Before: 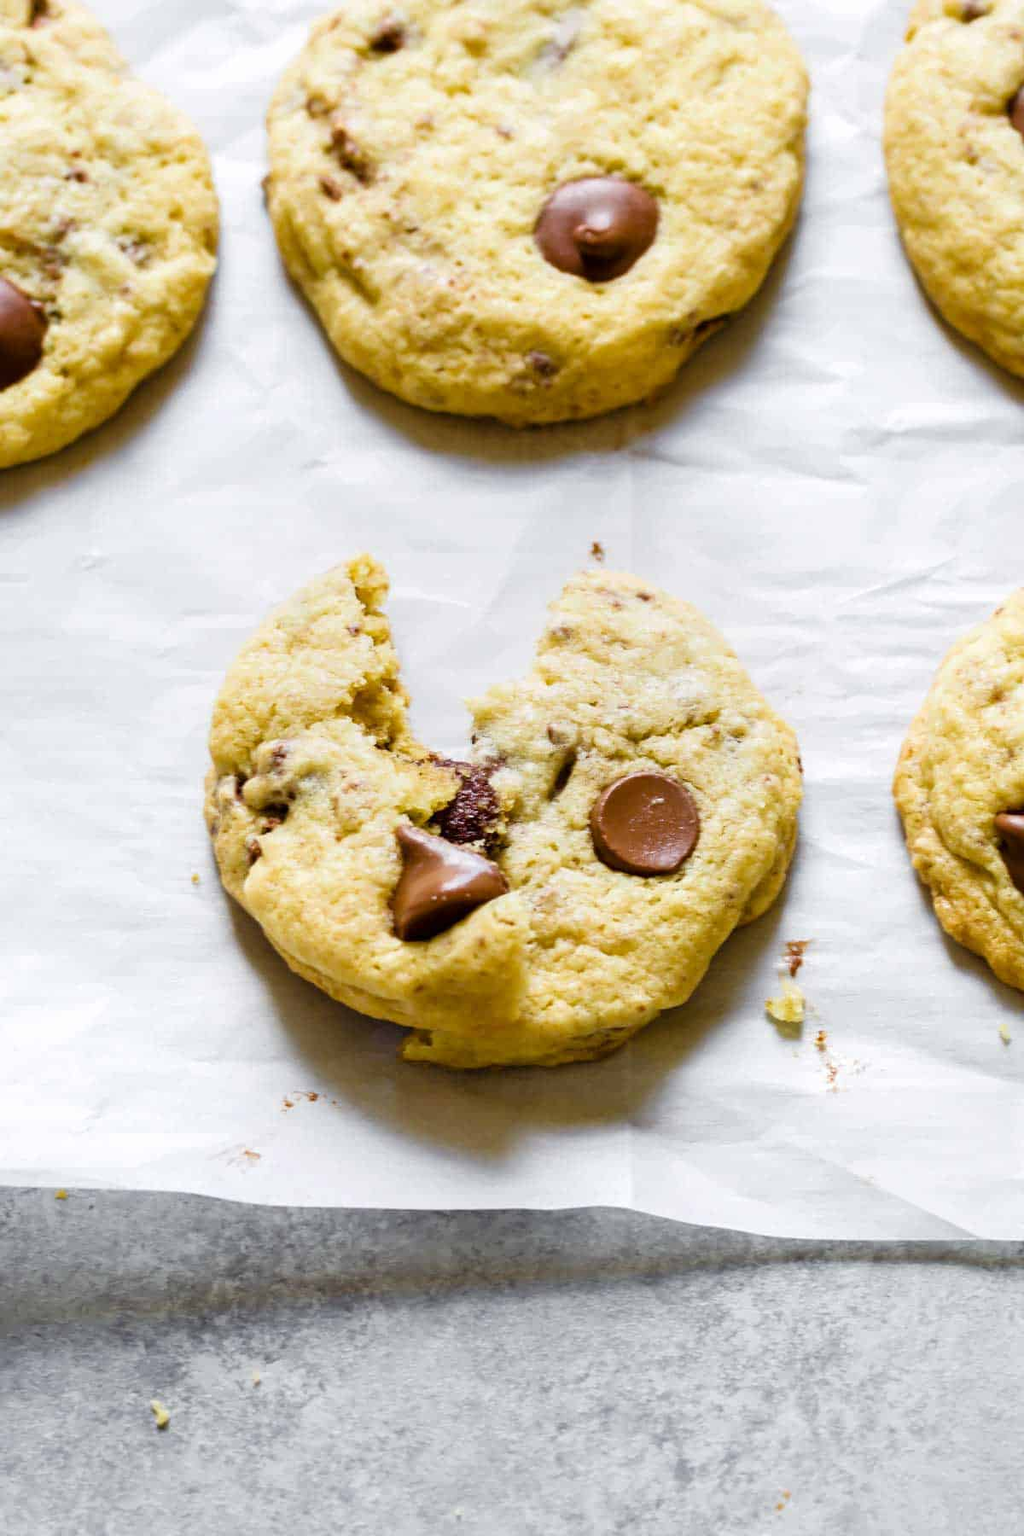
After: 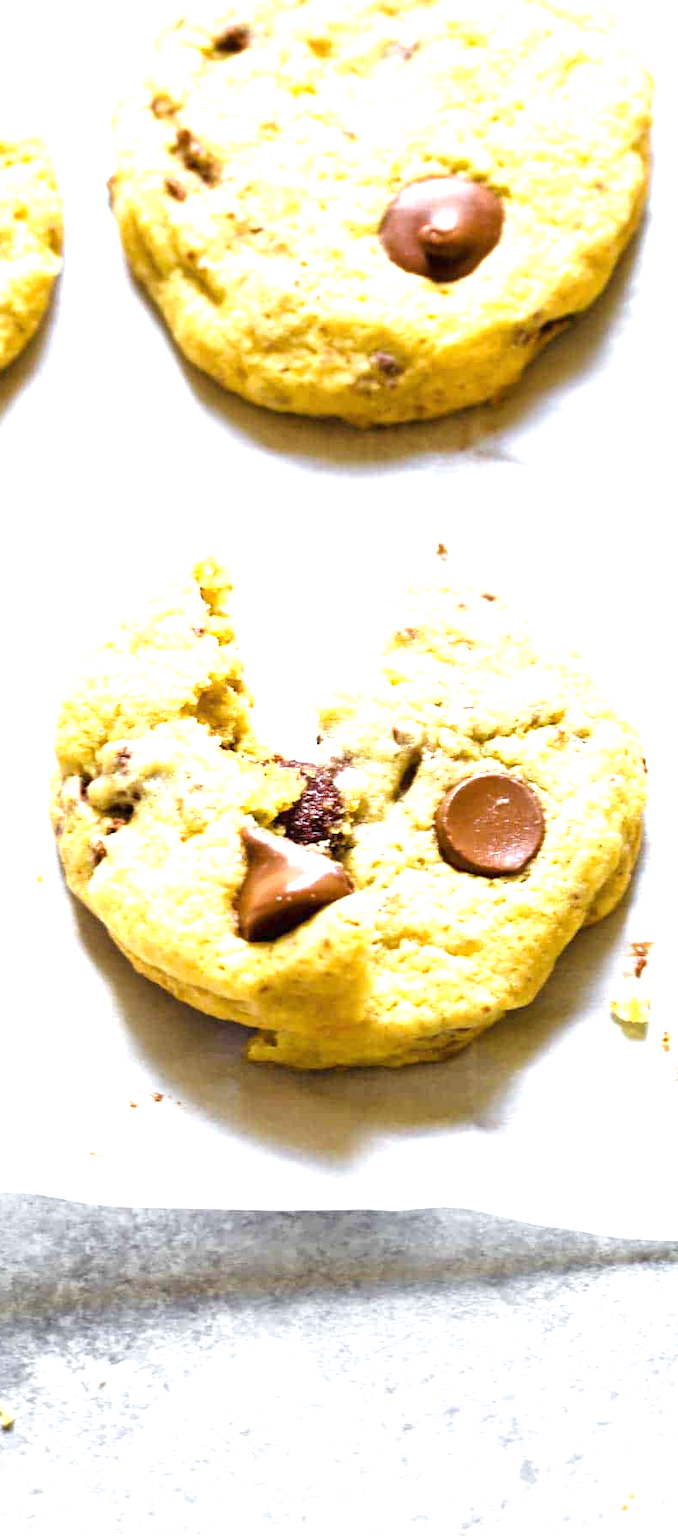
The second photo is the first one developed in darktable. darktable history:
exposure: black level correction 0, exposure 1.096 EV, compensate highlight preservation false
crop and rotate: left 15.202%, right 18.484%
